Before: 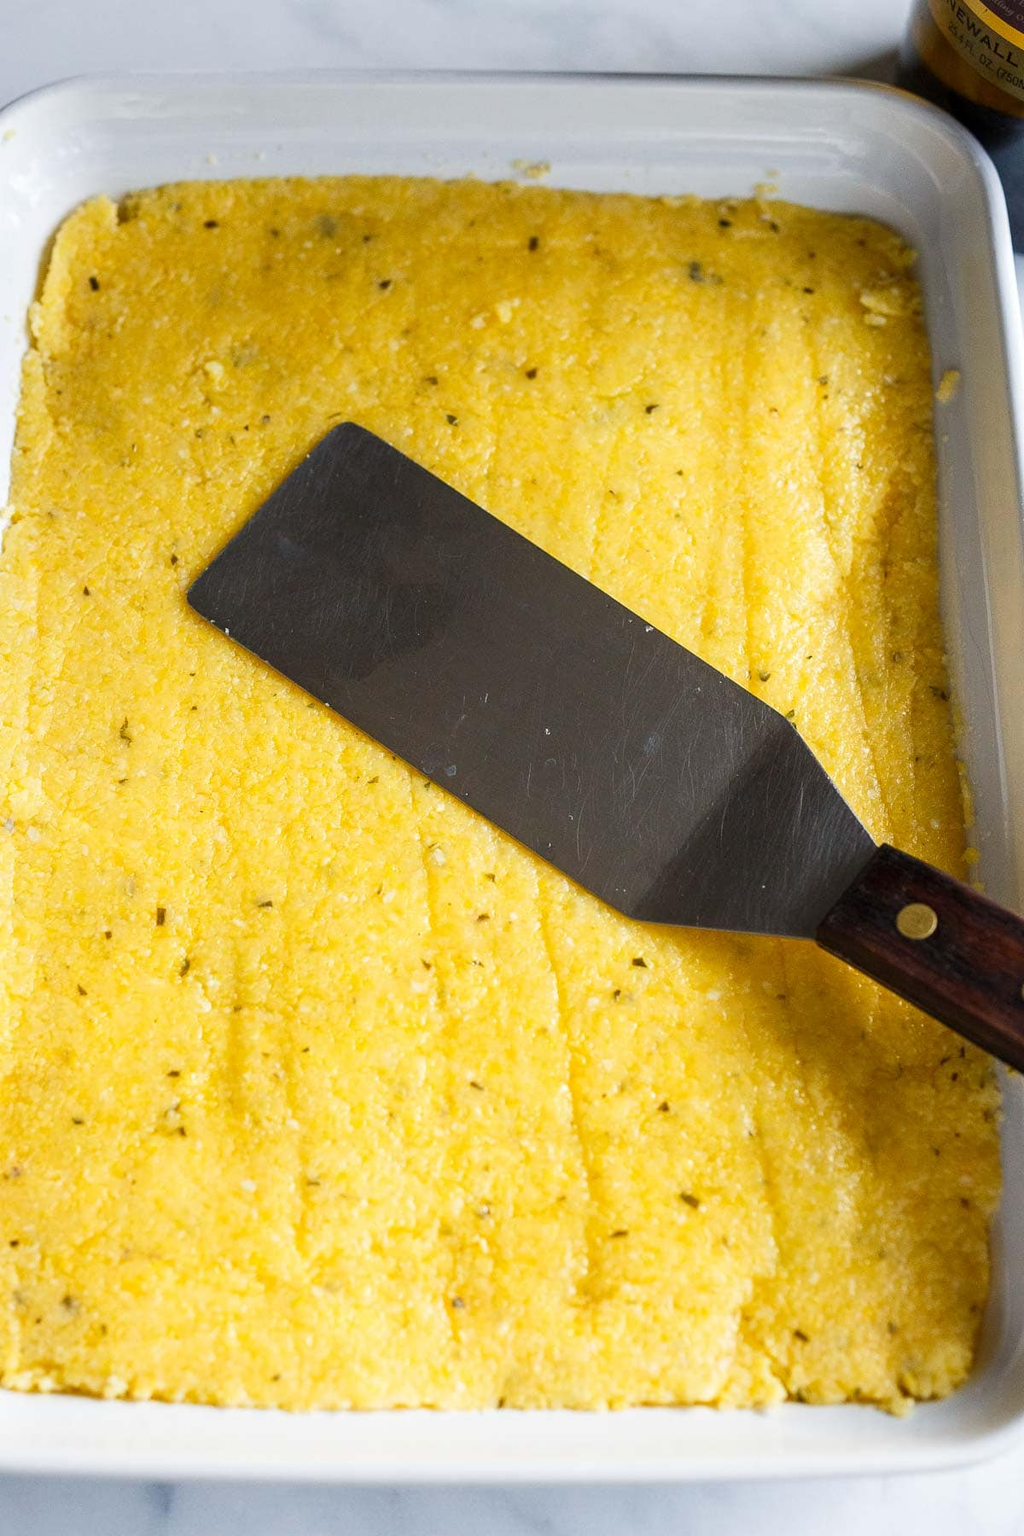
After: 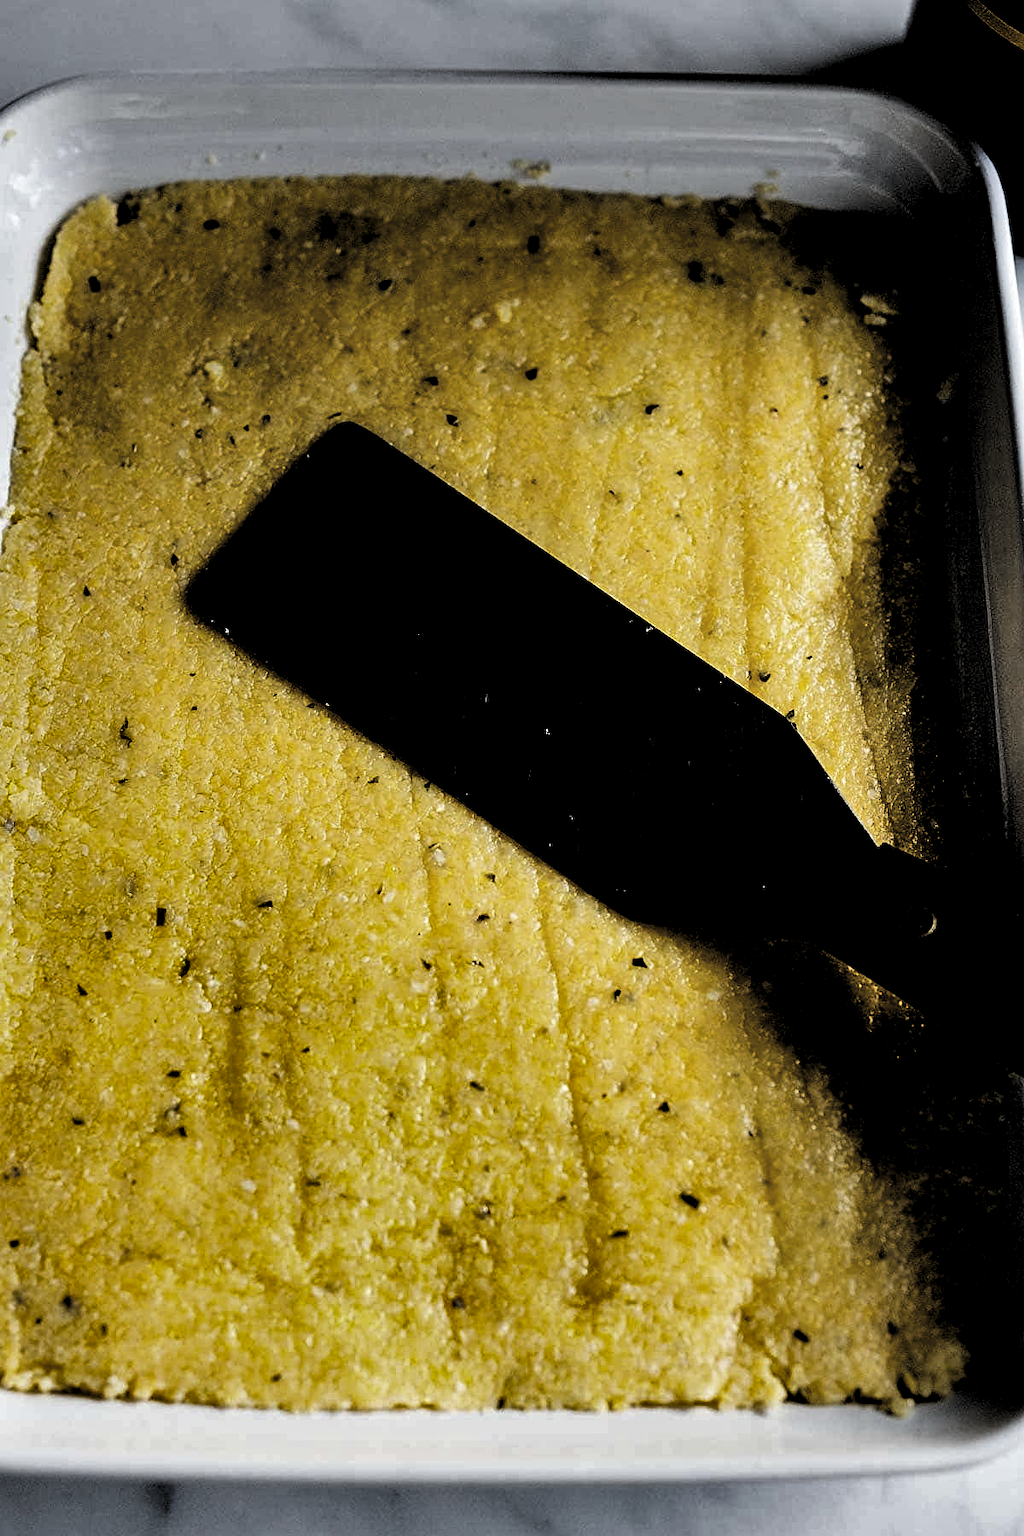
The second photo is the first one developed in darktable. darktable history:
levels: levels [0.514, 0.759, 1]
shadows and highlights: radius 108.42, shadows 44.92, highlights -66.46, low approximation 0.01, soften with gaussian
sharpen: radius 2.132, amount 0.377, threshold 0.136
